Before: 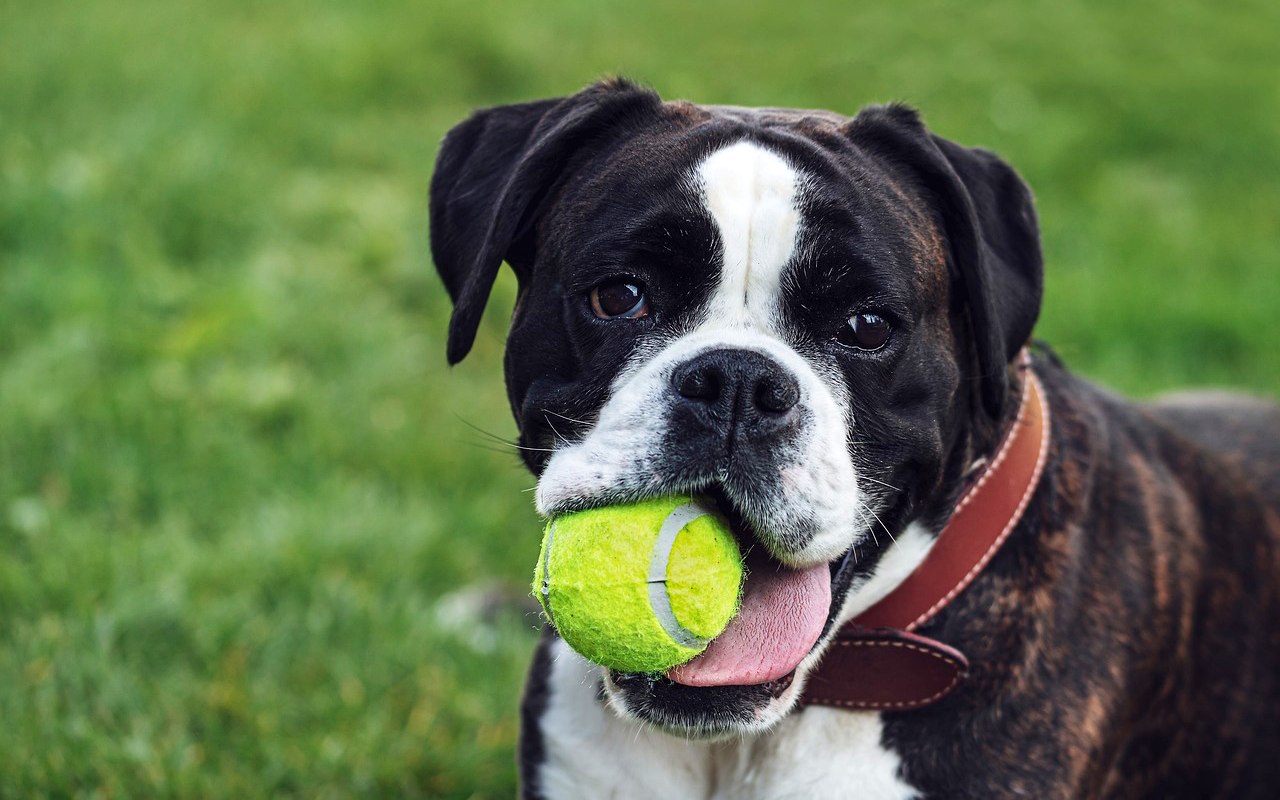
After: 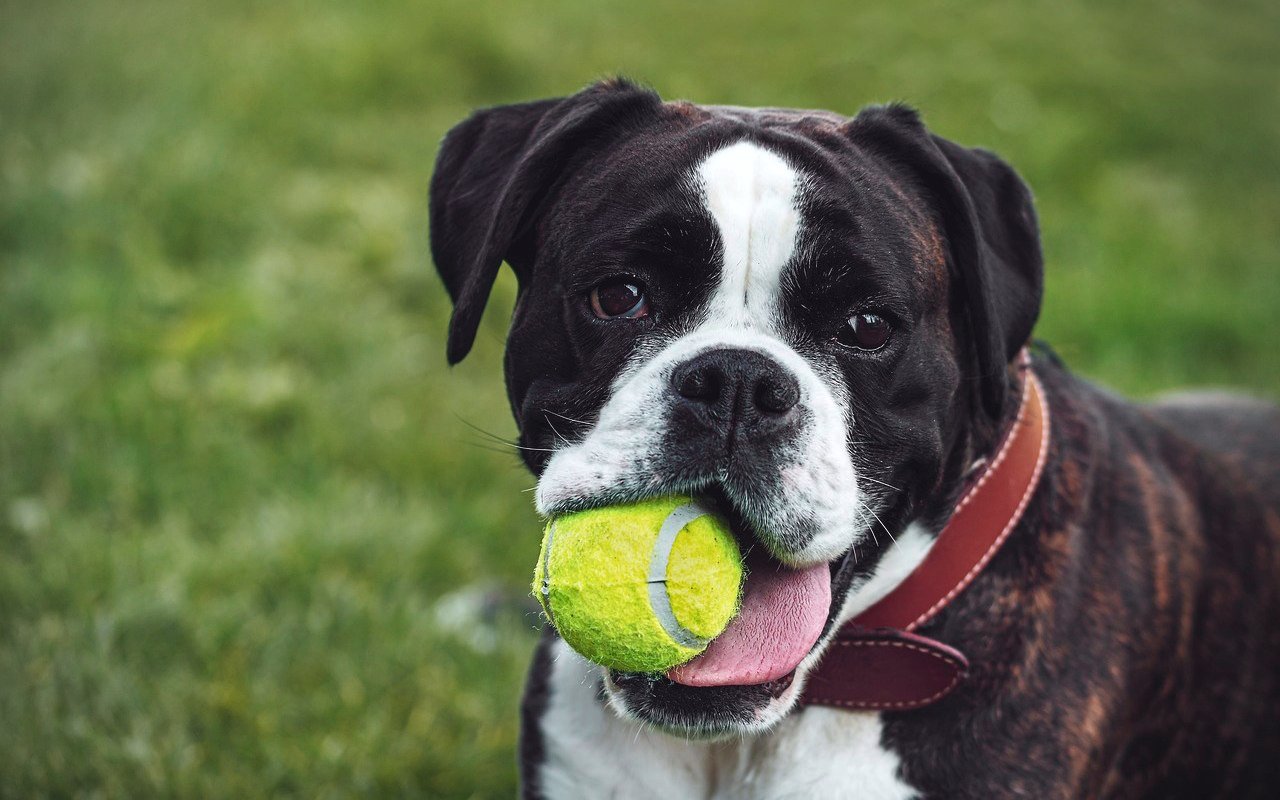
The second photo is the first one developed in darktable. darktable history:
vignetting: fall-off radius 60.92%
tone curve: curves: ch0 [(0.001, 0.042) (0.128, 0.16) (0.452, 0.42) (0.603, 0.566) (0.754, 0.733) (1, 1)]; ch1 [(0, 0) (0.325, 0.327) (0.412, 0.441) (0.473, 0.466) (0.5, 0.499) (0.549, 0.558) (0.617, 0.625) (0.713, 0.7) (1, 1)]; ch2 [(0, 0) (0.386, 0.397) (0.445, 0.47) (0.505, 0.498) (0.529, 0.524) (0.574, 0.569) (0.652, 0.641) (1, 1)], color space Lab, independent channels, preserve colors none
